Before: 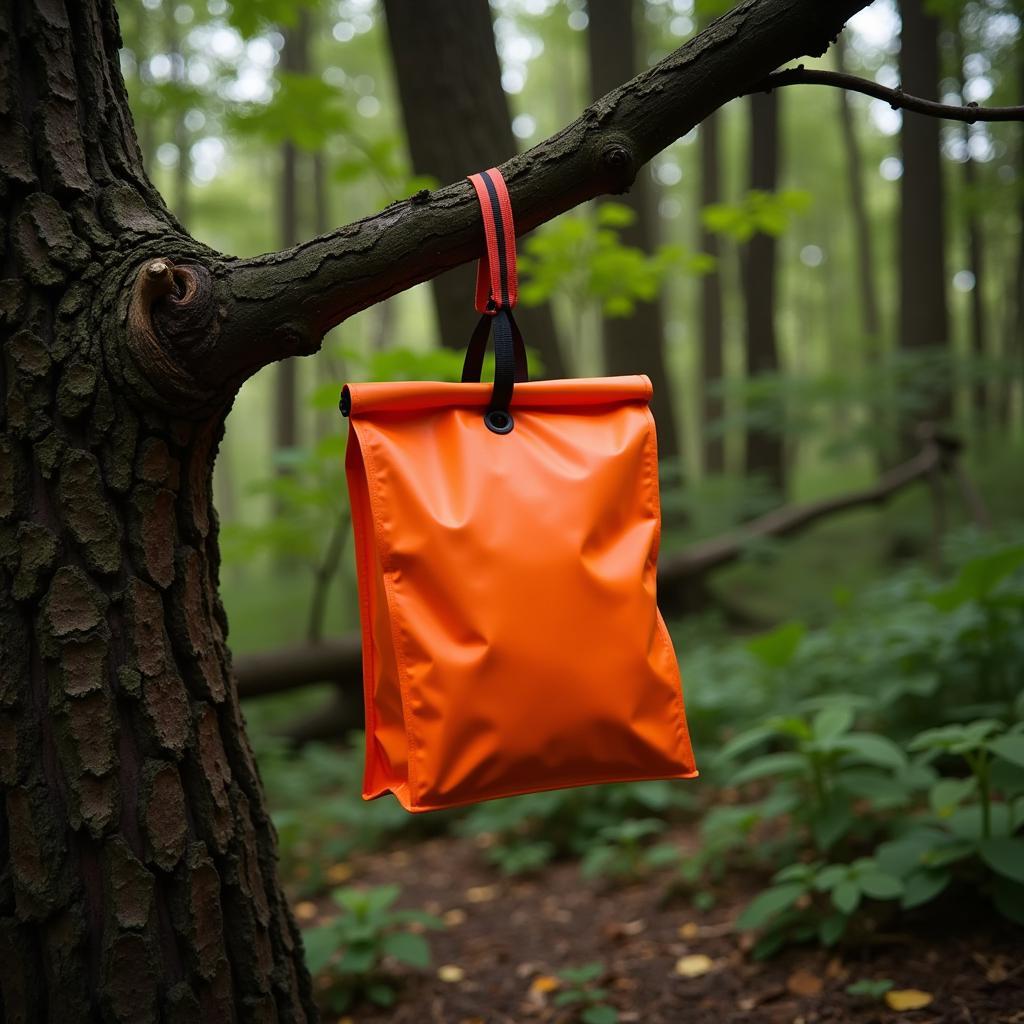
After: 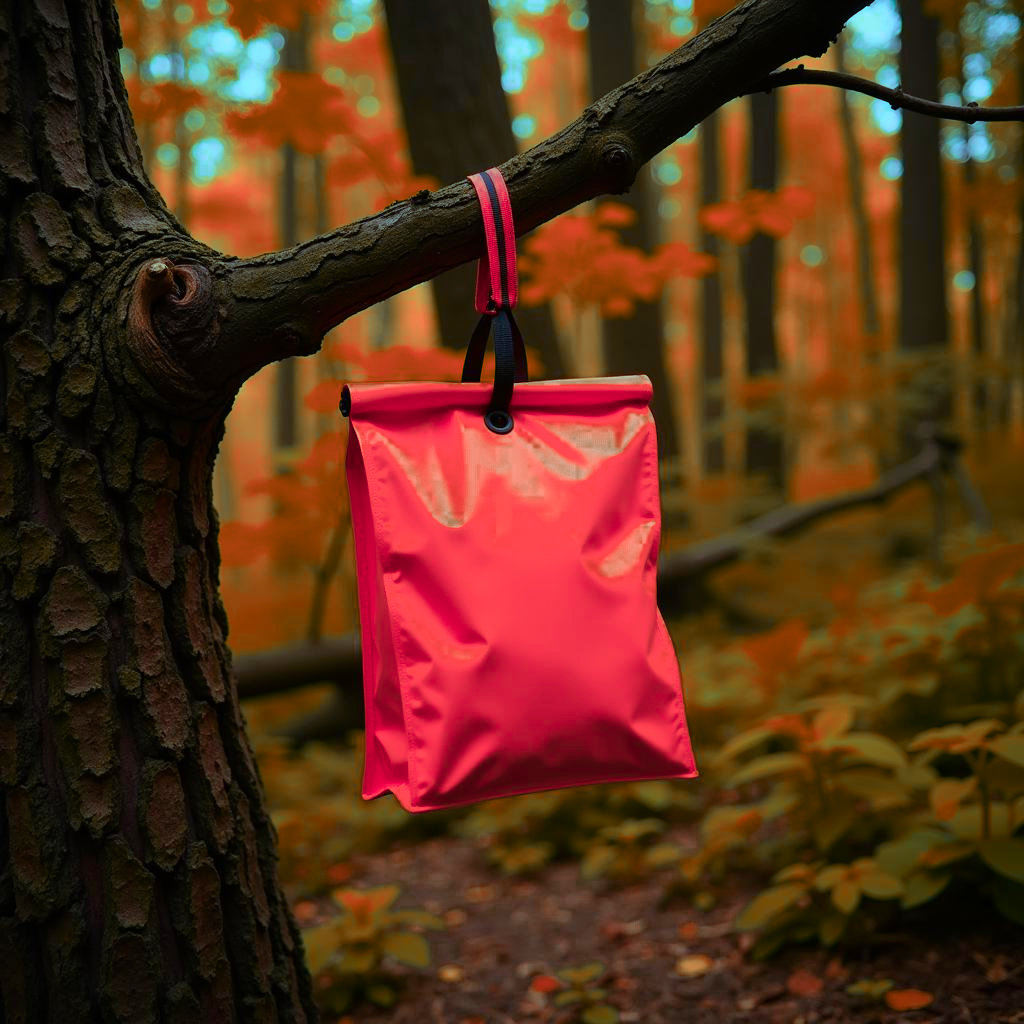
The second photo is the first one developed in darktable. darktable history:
color balance rgb: highlights gain › luminance -33.309%, highlights gain › chroma 5.552%, highlights gain › hue 219.73°, linear chroma grading › global chroma 42.565%, perceptual saturation grading › global saturation 0.897%, global vibrance 26.175%, contrast 6.268%
color zones: curves: ch0 [(0.006, 0.385) (0.143, 0.563) (0.243, 0.321) (0.352, 0.464) (0.516, 0.456) (0.625, 0.5) (0.75, 0.5) (0.875, 0.5)]; ch1 [(0, 0.5) (0.134, 0.504) (0.246, 0.463) (0.421, 0.515) (0.5, 0.56) (0.625, 0.5) (0.75, 0.5) (0.875, 0.5)]; ch2 [(0, 0.5) (0.131, 0.426) (0.307, 0.289) (0.38, 0.188) (0.513, 0.216) (0.625, 0.548) (0.75, 0.468) (0.838, 0.396) (0.971, 0.311)]
